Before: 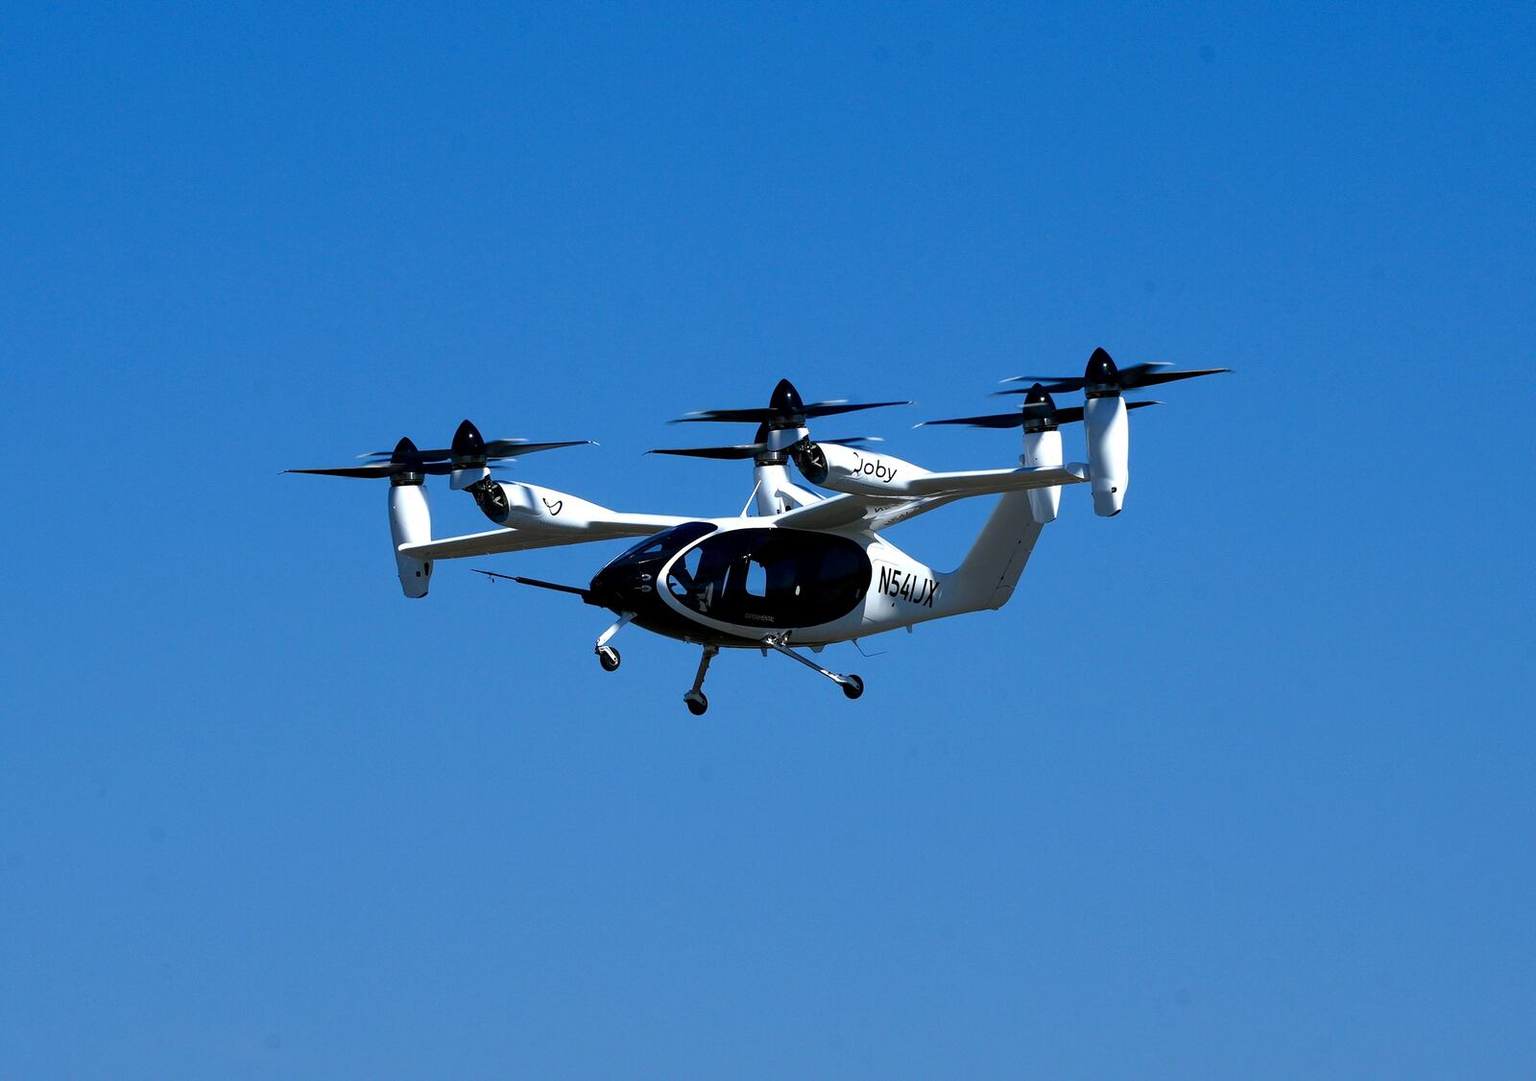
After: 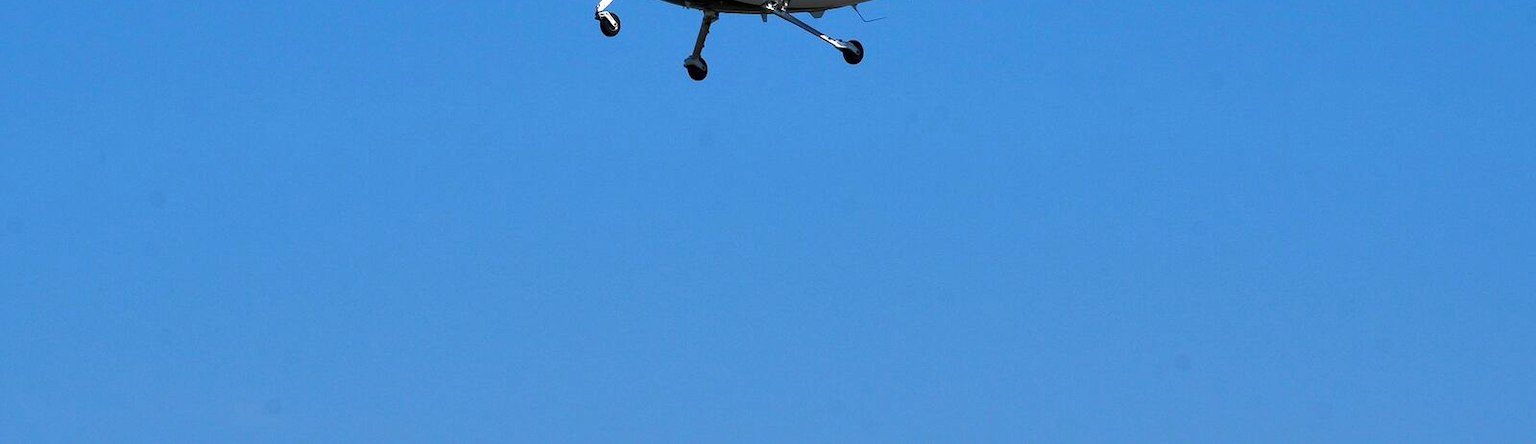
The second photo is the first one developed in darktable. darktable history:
tone equalizer: -8 EV -0.404 EV, -7 EV -0.411 EV, -6 EV -0.296 EV, -5 EV -0.258 EV, -3 EV 0.231 EV, -2 EV 0.352 EV, -1 EV 0.389 EV, +0 EV 0.415 EV, edges refinement/feathering 500, mask exposure compensation -1.57 EV, preserve details no
shadows and highlights: on, module defaults
crop and rotate: top 58.768%, bottom 0.046%
